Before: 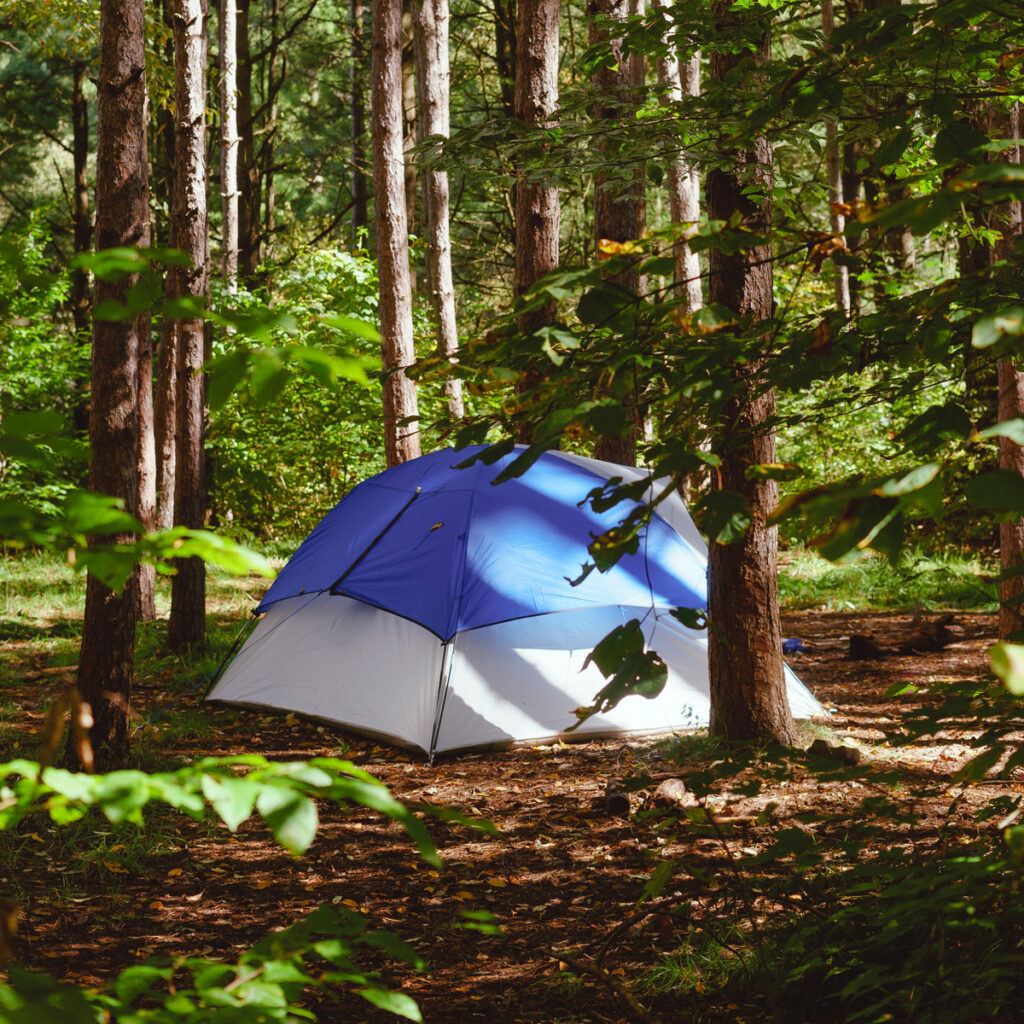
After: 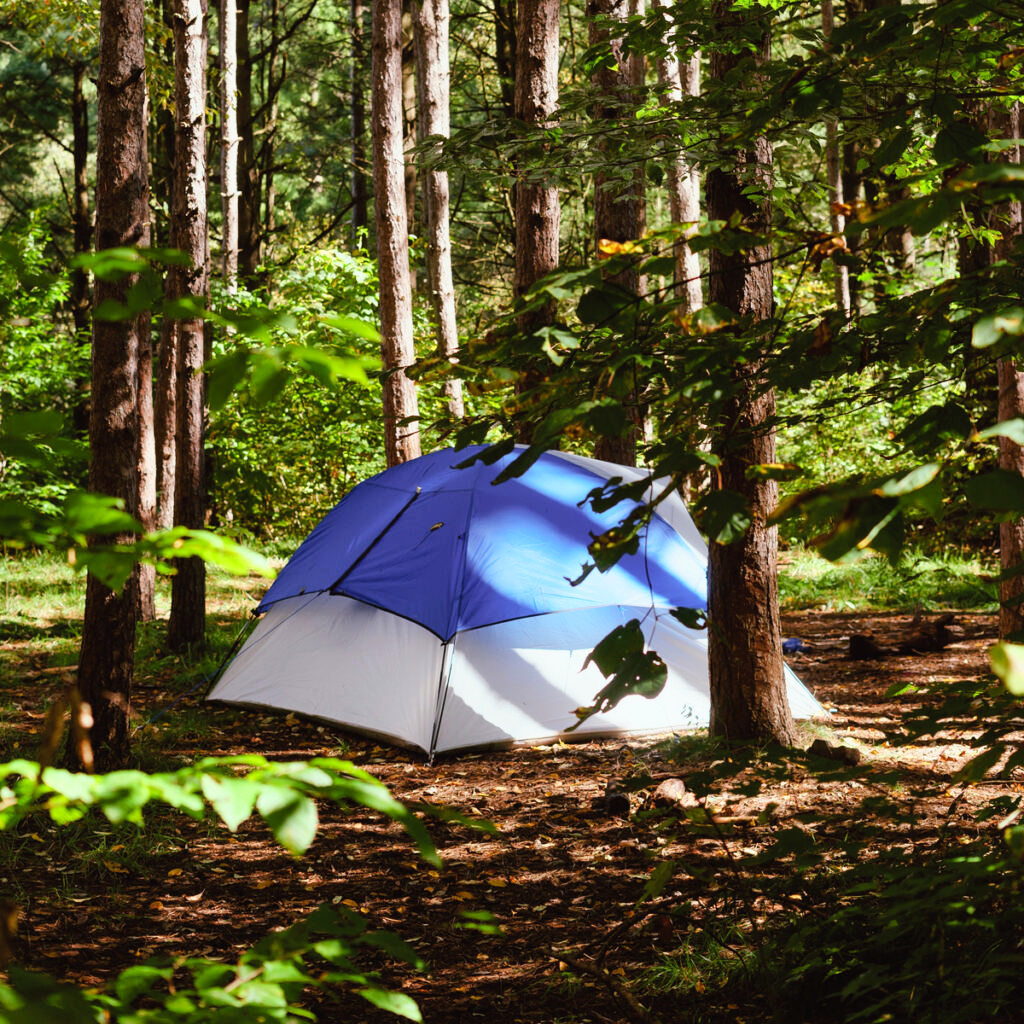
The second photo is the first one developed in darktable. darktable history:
exposure: black level correction 0.001, exposure -0.122 EV, compensate exposure bias true, compensate highlight preservation false
tone curve: curves: ch0 [(0, 0) (0.004, 0.001) (0.02, 0.008) (0.218, 0.218) (0.664, 0.774) (0.832, 0.914) (1, 1)]
